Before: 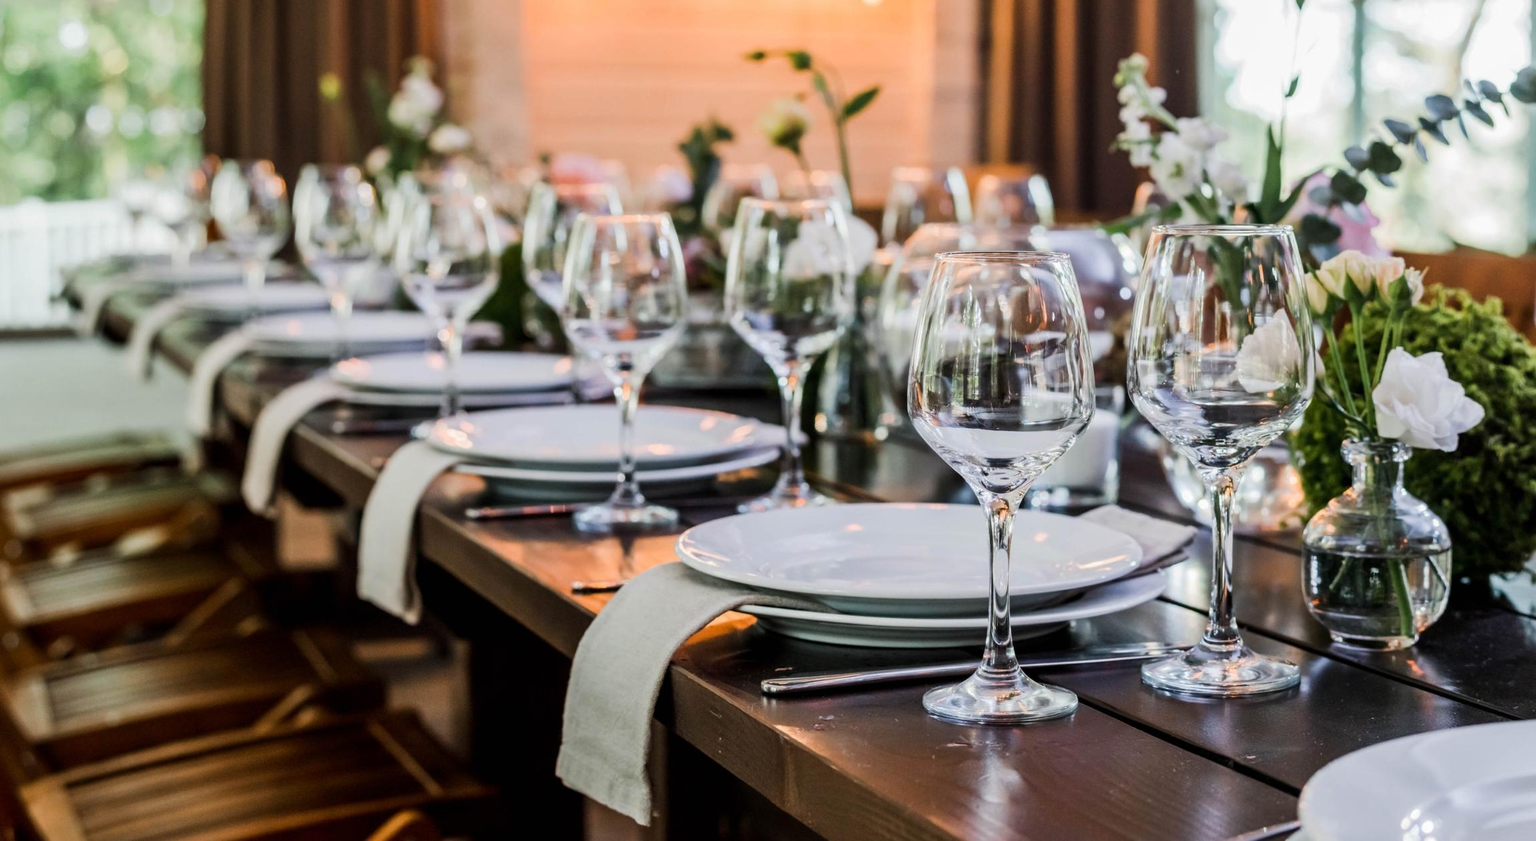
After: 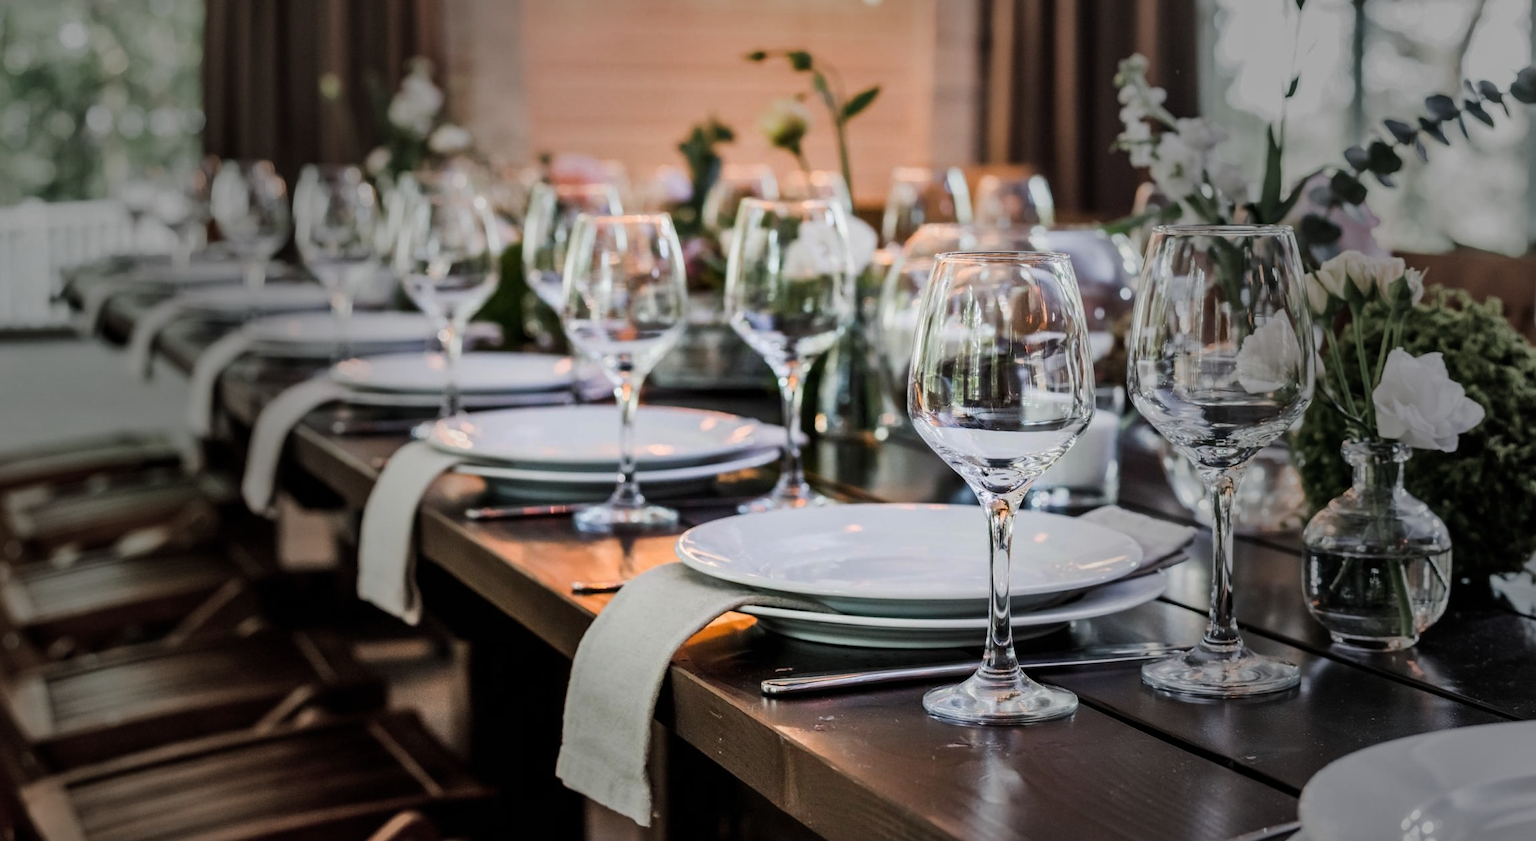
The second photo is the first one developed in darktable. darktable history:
shadows and highlights: low approximation 0.01, soften with gaussian
vignetting: fall-off start 31.28%, fall-off radius 34.64%, brightness -0.575
